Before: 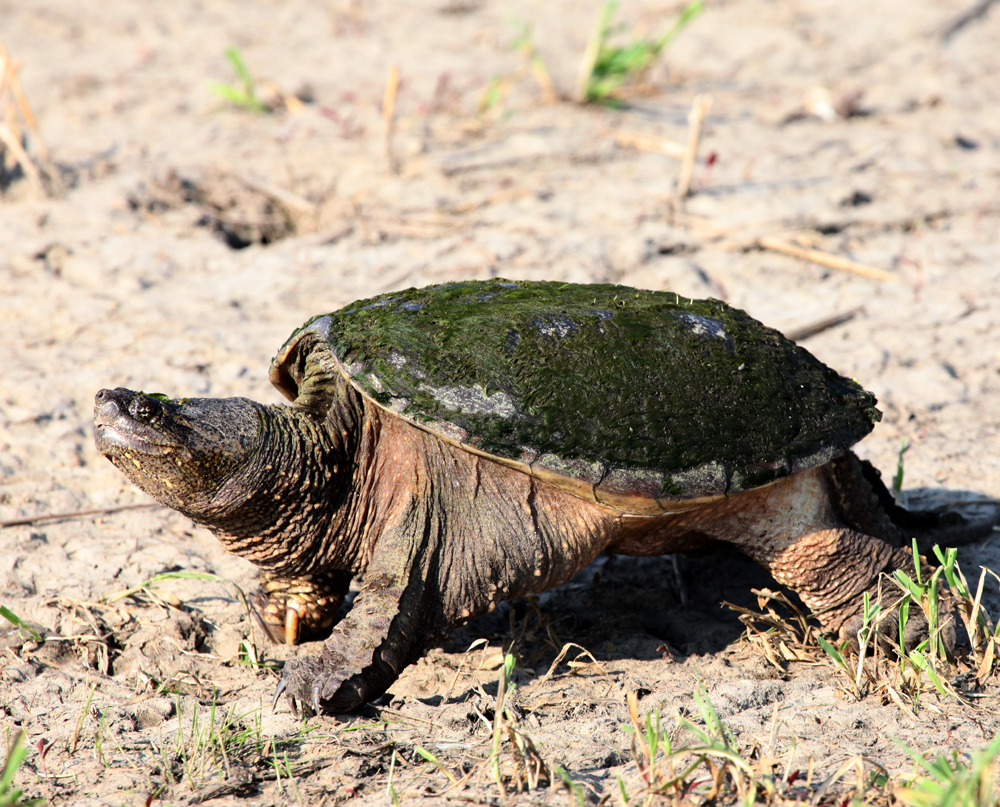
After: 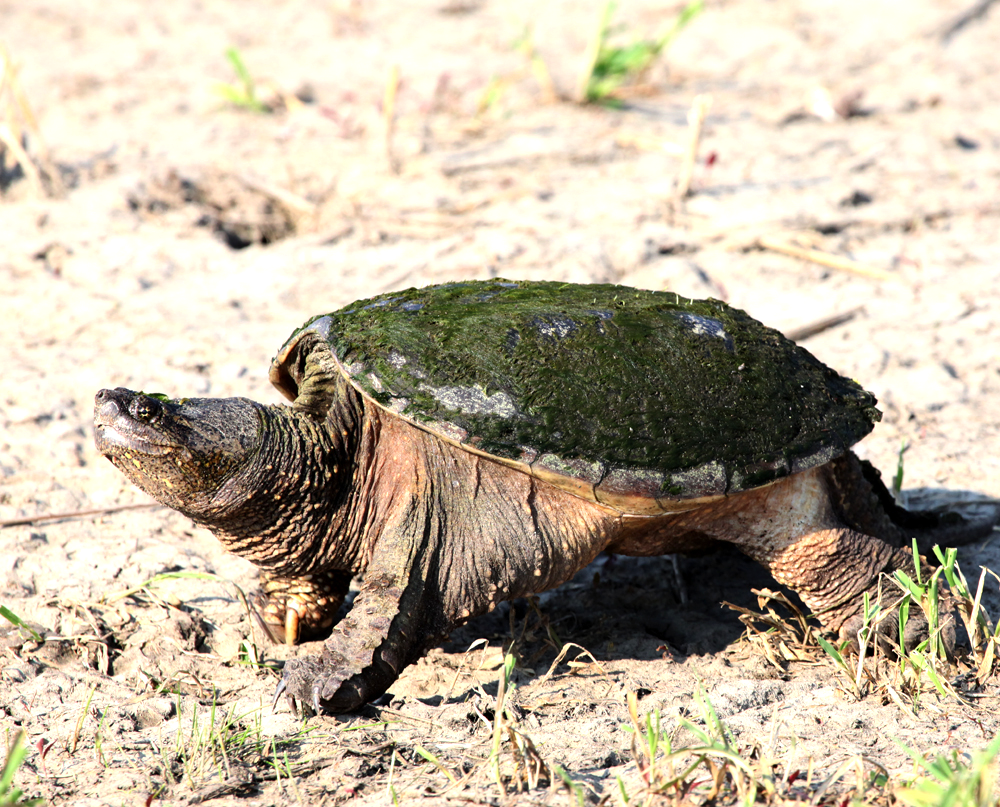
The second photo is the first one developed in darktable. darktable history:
exposure: exposure 0.406 EV, compensate exposure bias true, compensate highlight preservation false
